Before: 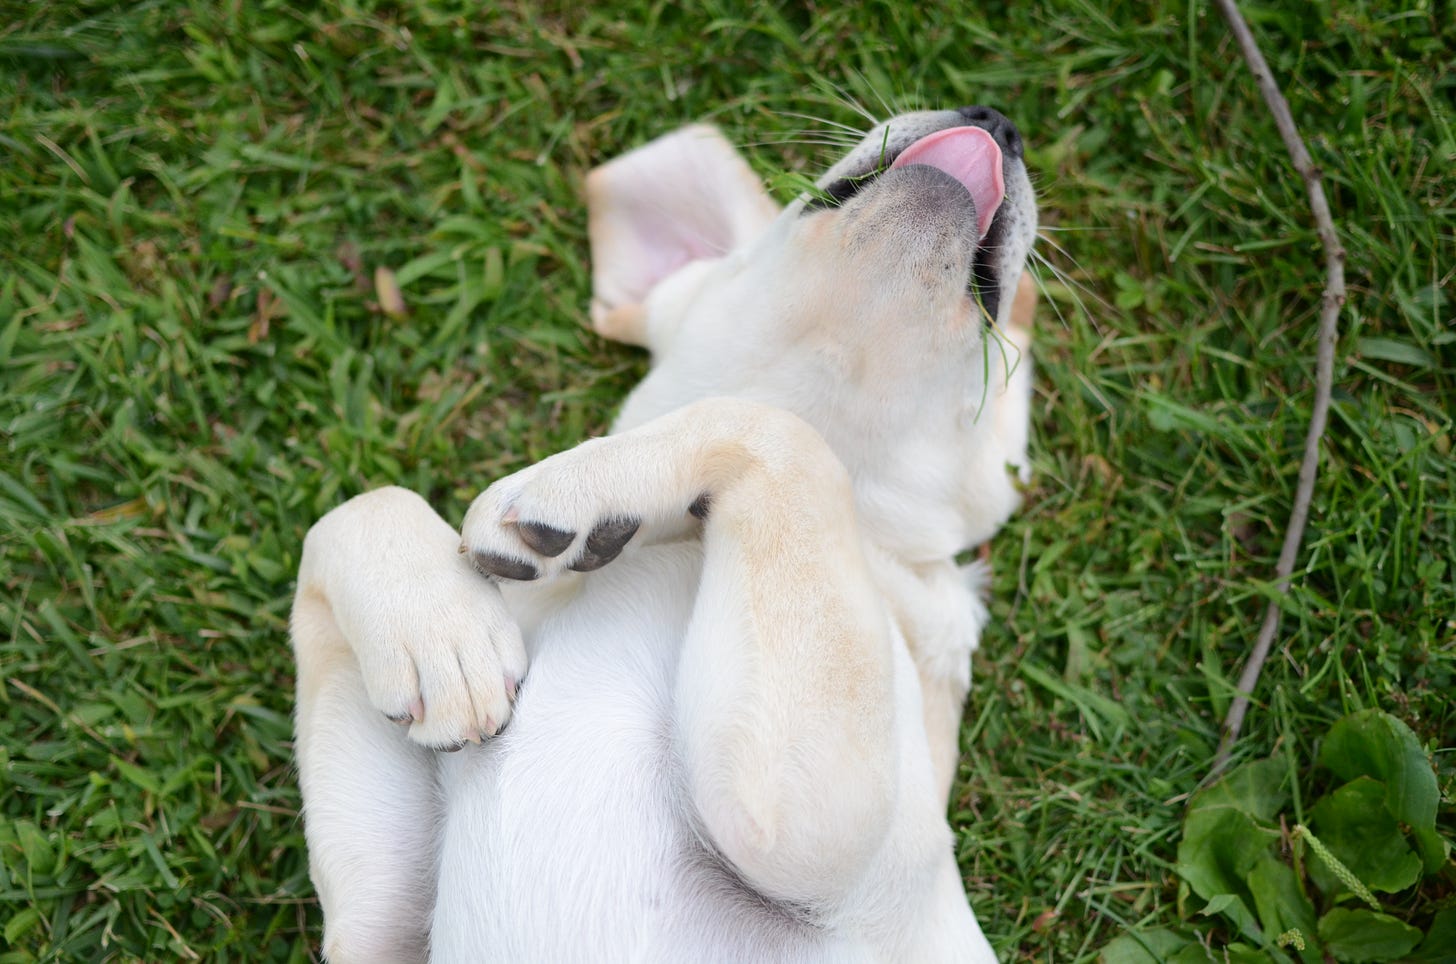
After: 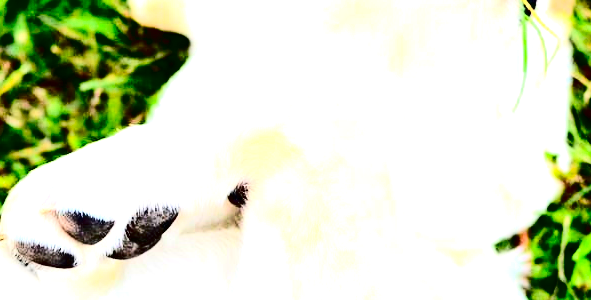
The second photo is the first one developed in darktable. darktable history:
exposure: black level correction 0, exposure 1.277 EV, compensate exposure bias true, compensate highlight preservation false
contrast brightness saturation: contrast 0.767, brightness -0.984, saturation 0.98
crop: left 31.685%, top 32.468%, right 27.664%, bottom 36.347%
